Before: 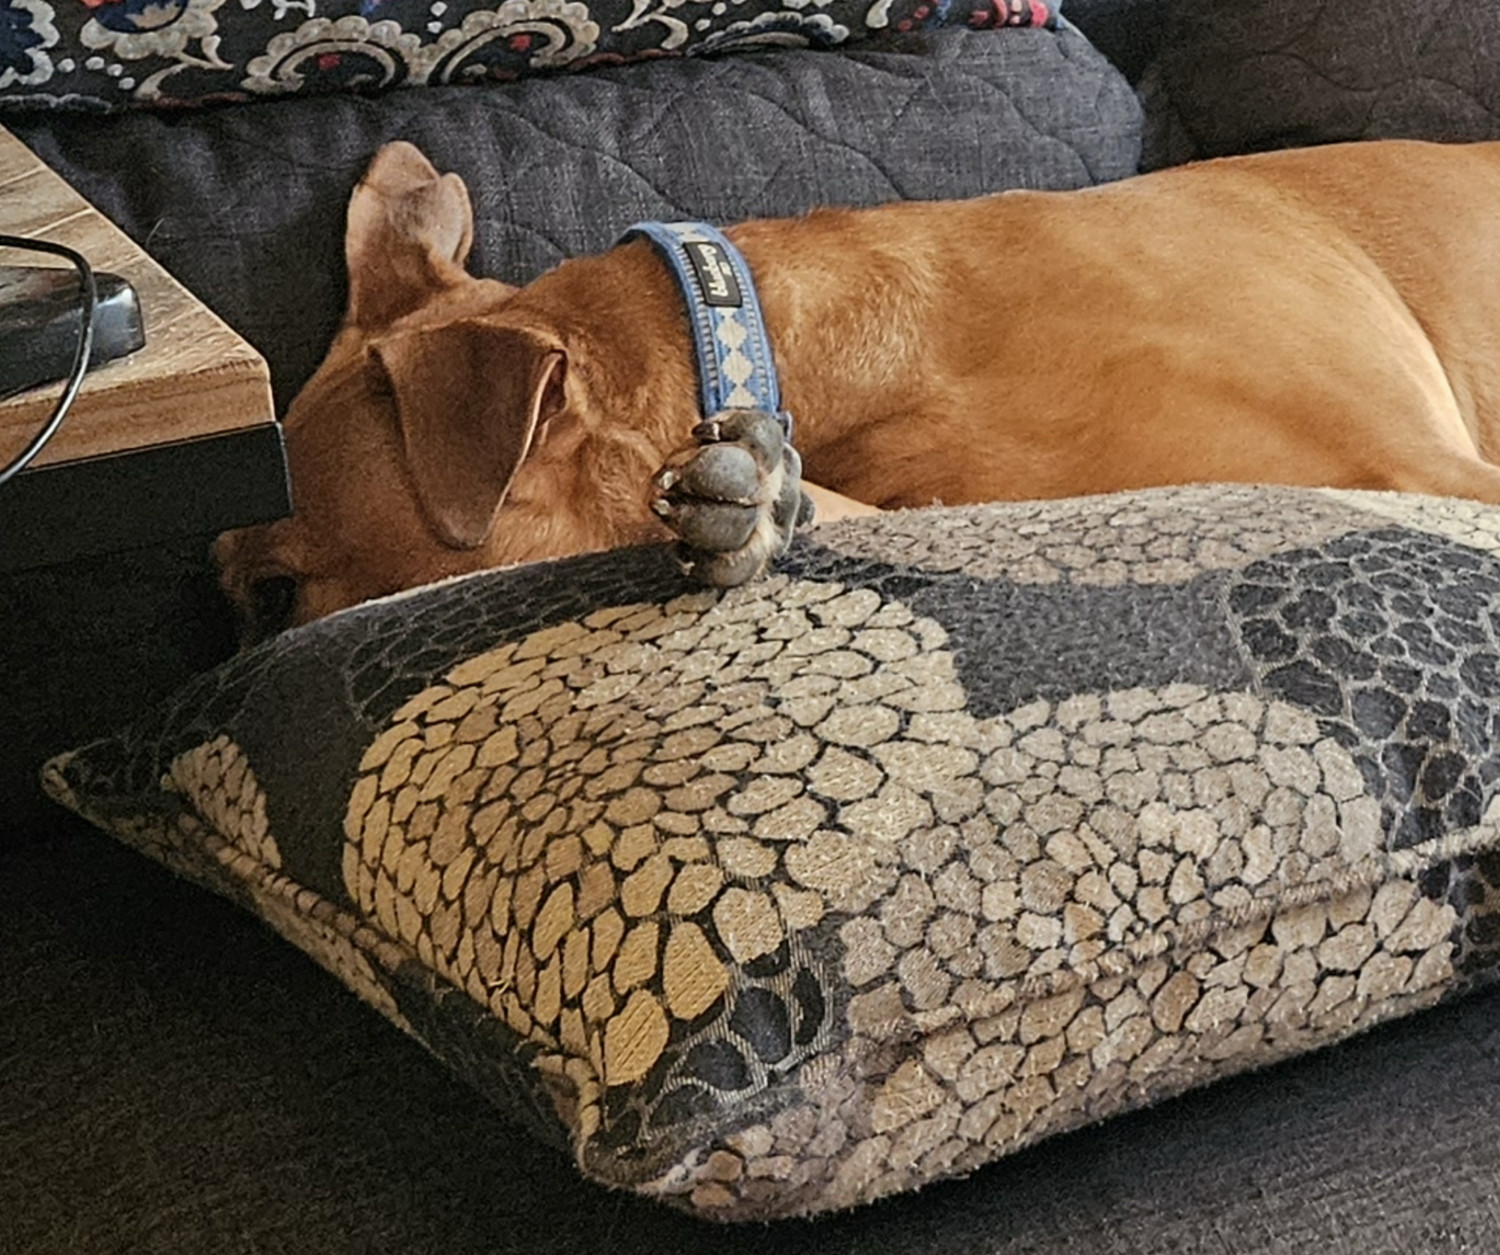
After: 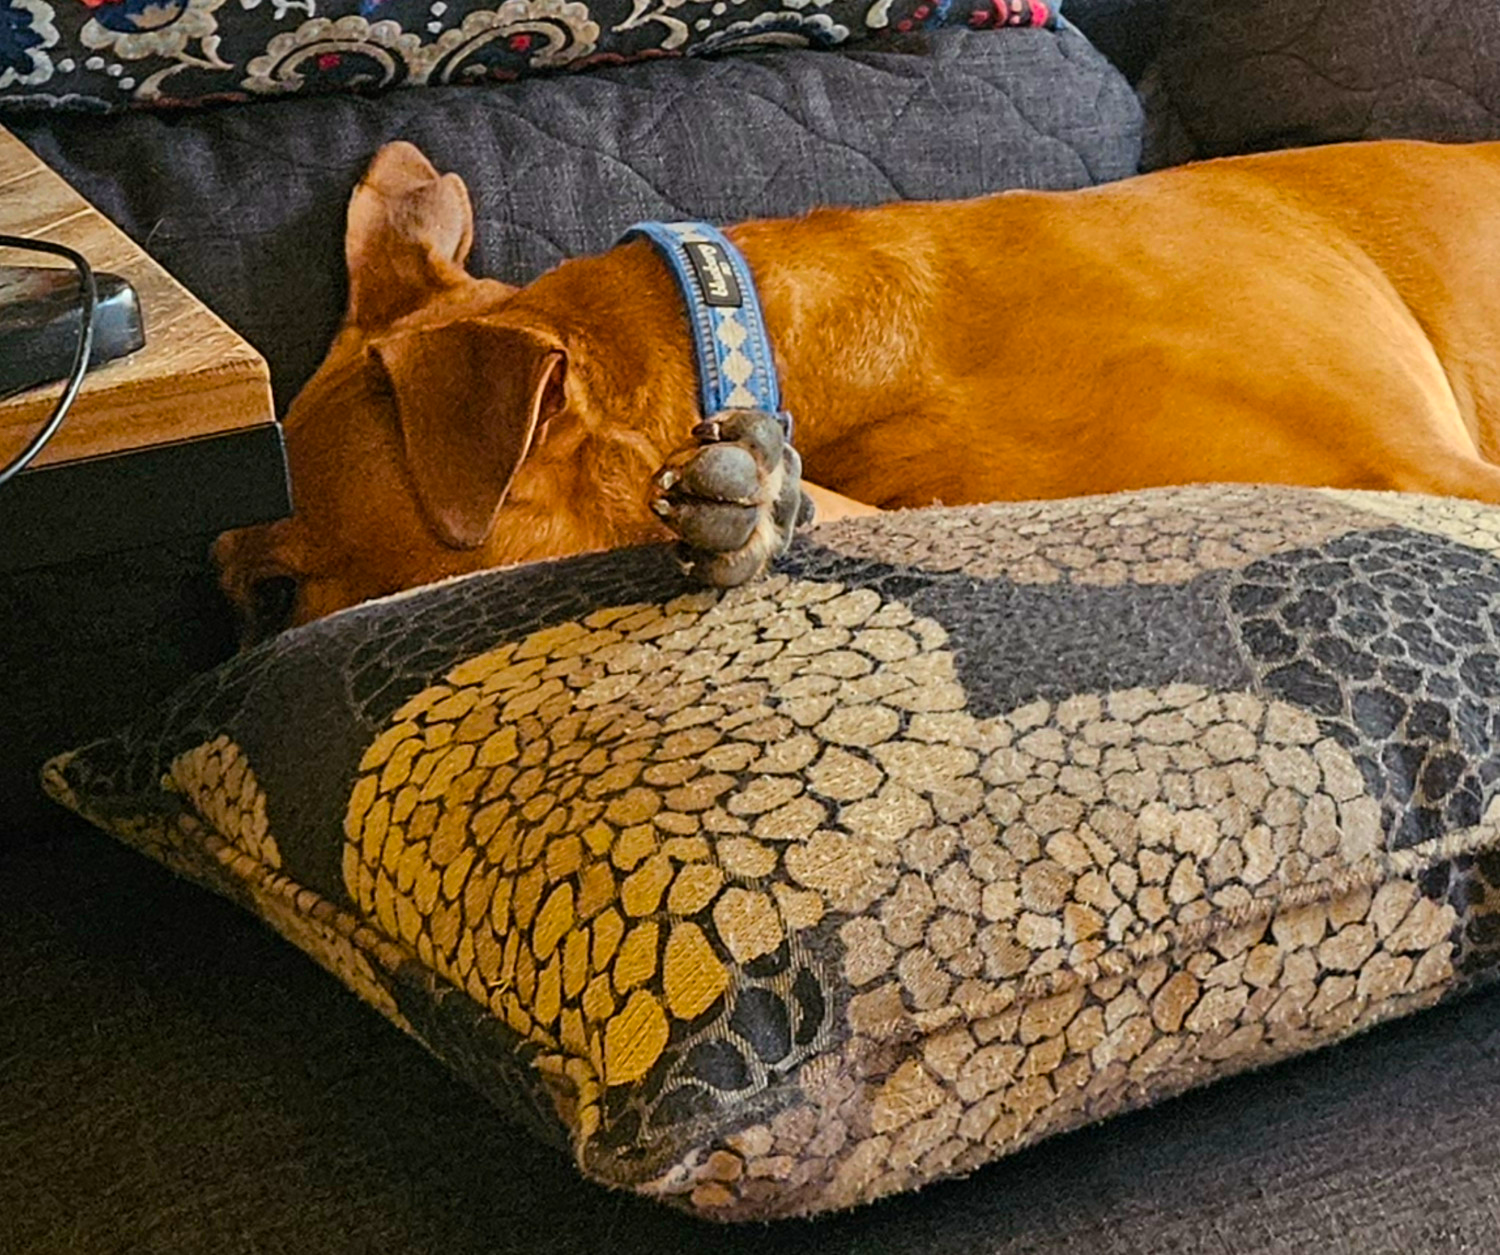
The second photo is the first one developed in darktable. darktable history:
color balance rgb: shadows lift › hue 85.53°, perceptual saturation grading › global saturation 35.557%, global vibrance 24.922%
